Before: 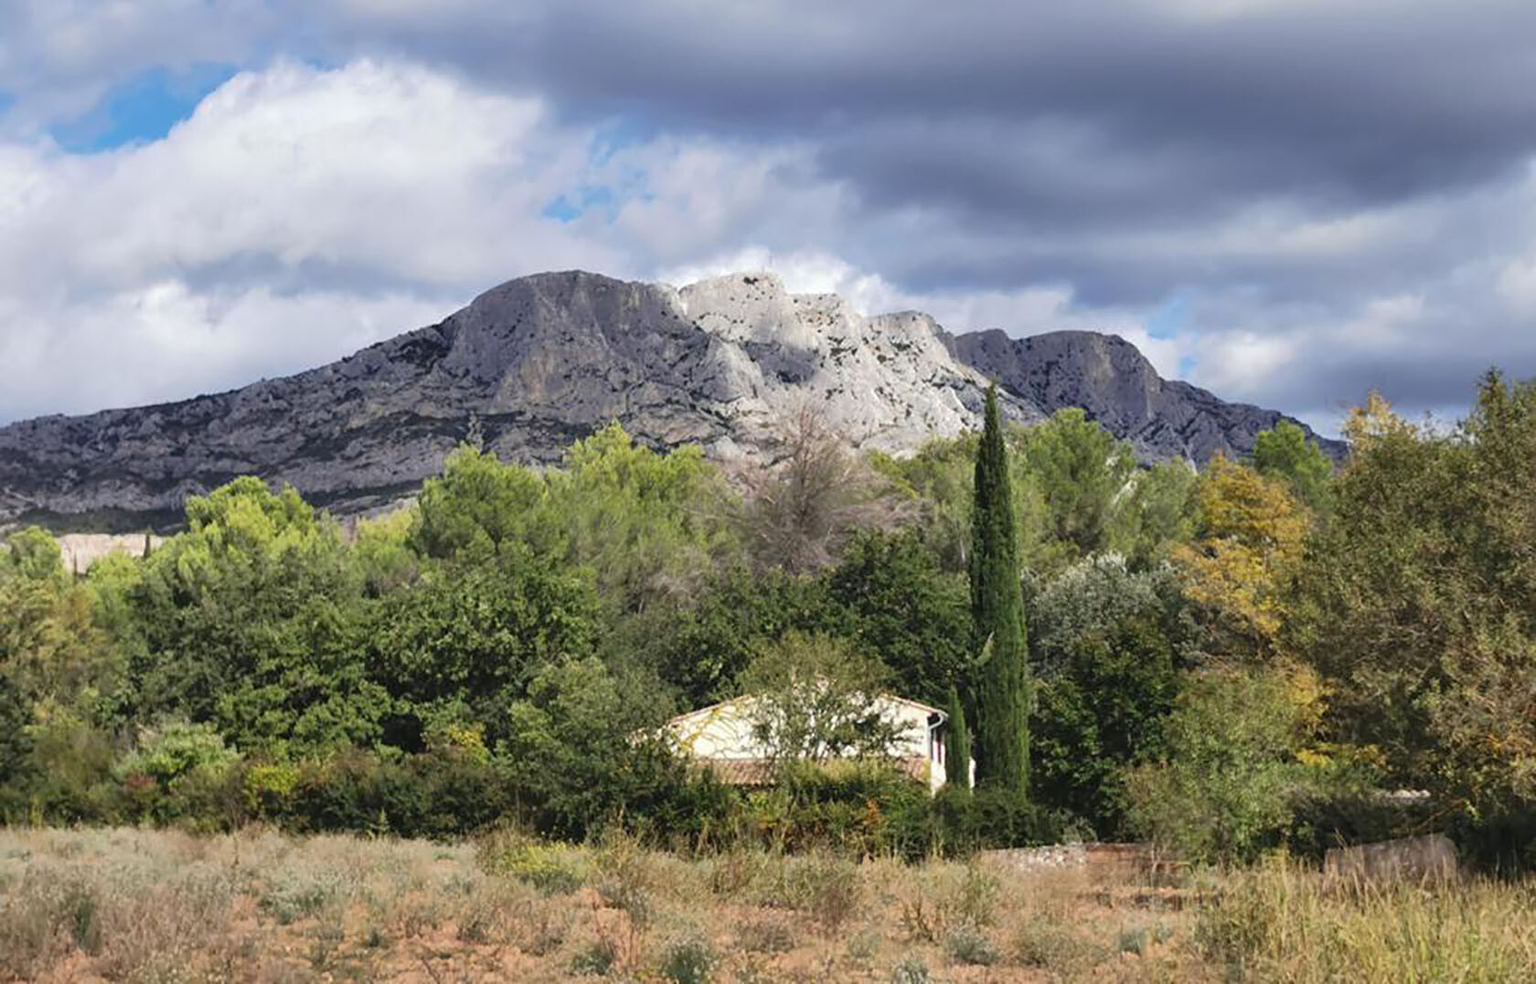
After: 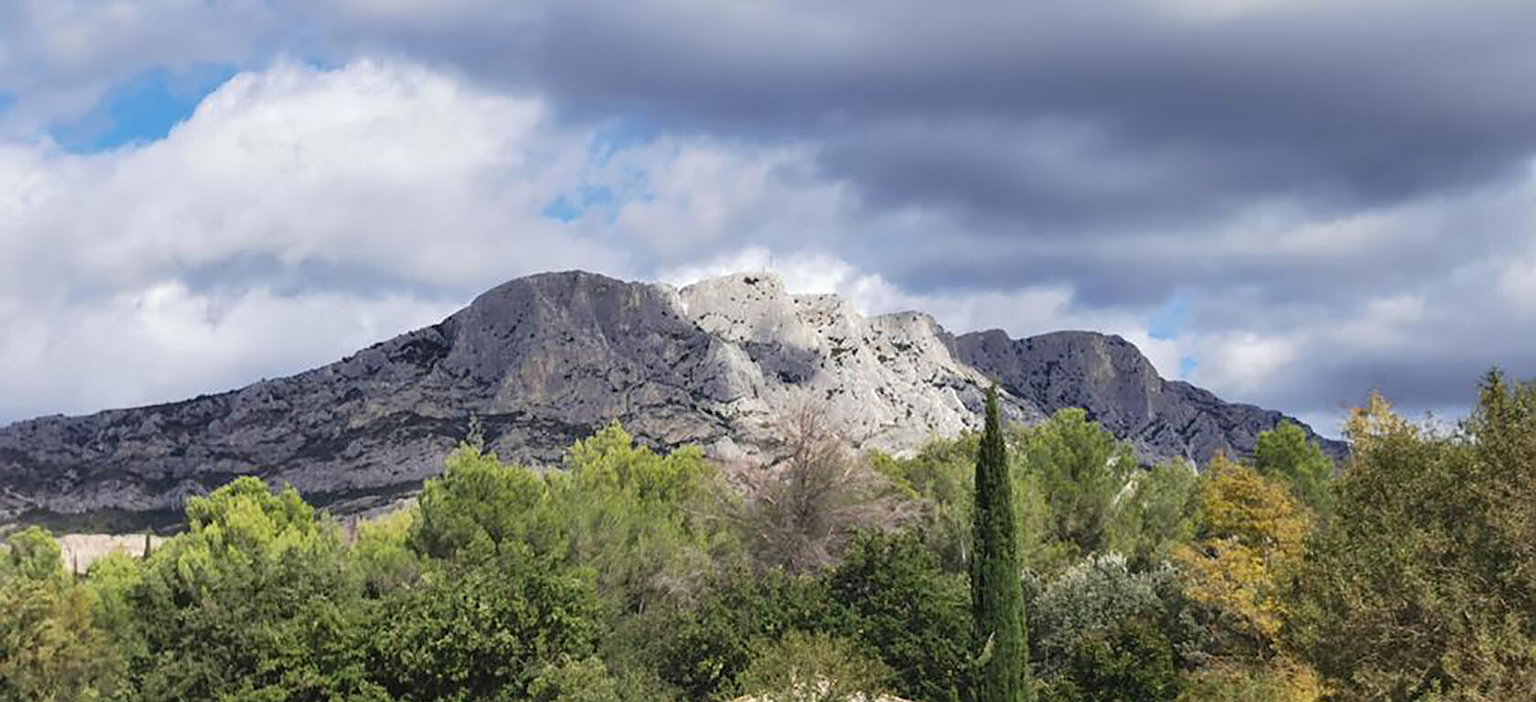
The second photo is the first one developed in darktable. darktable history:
sharpen: amount 0.2
crop: bottom 28.576%
